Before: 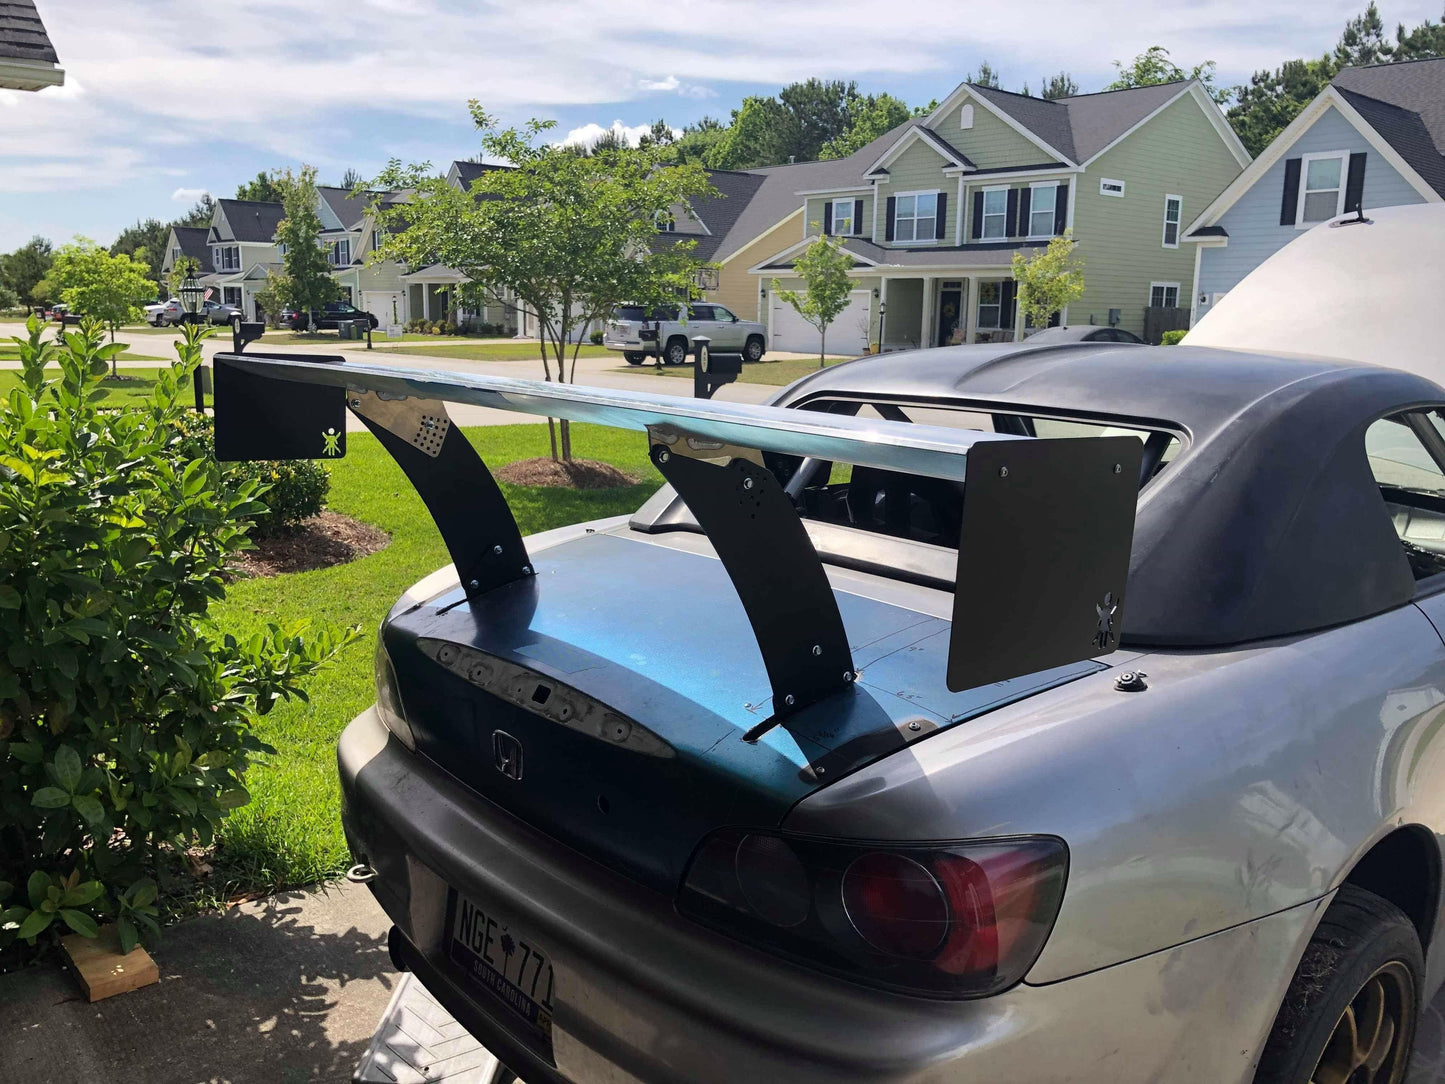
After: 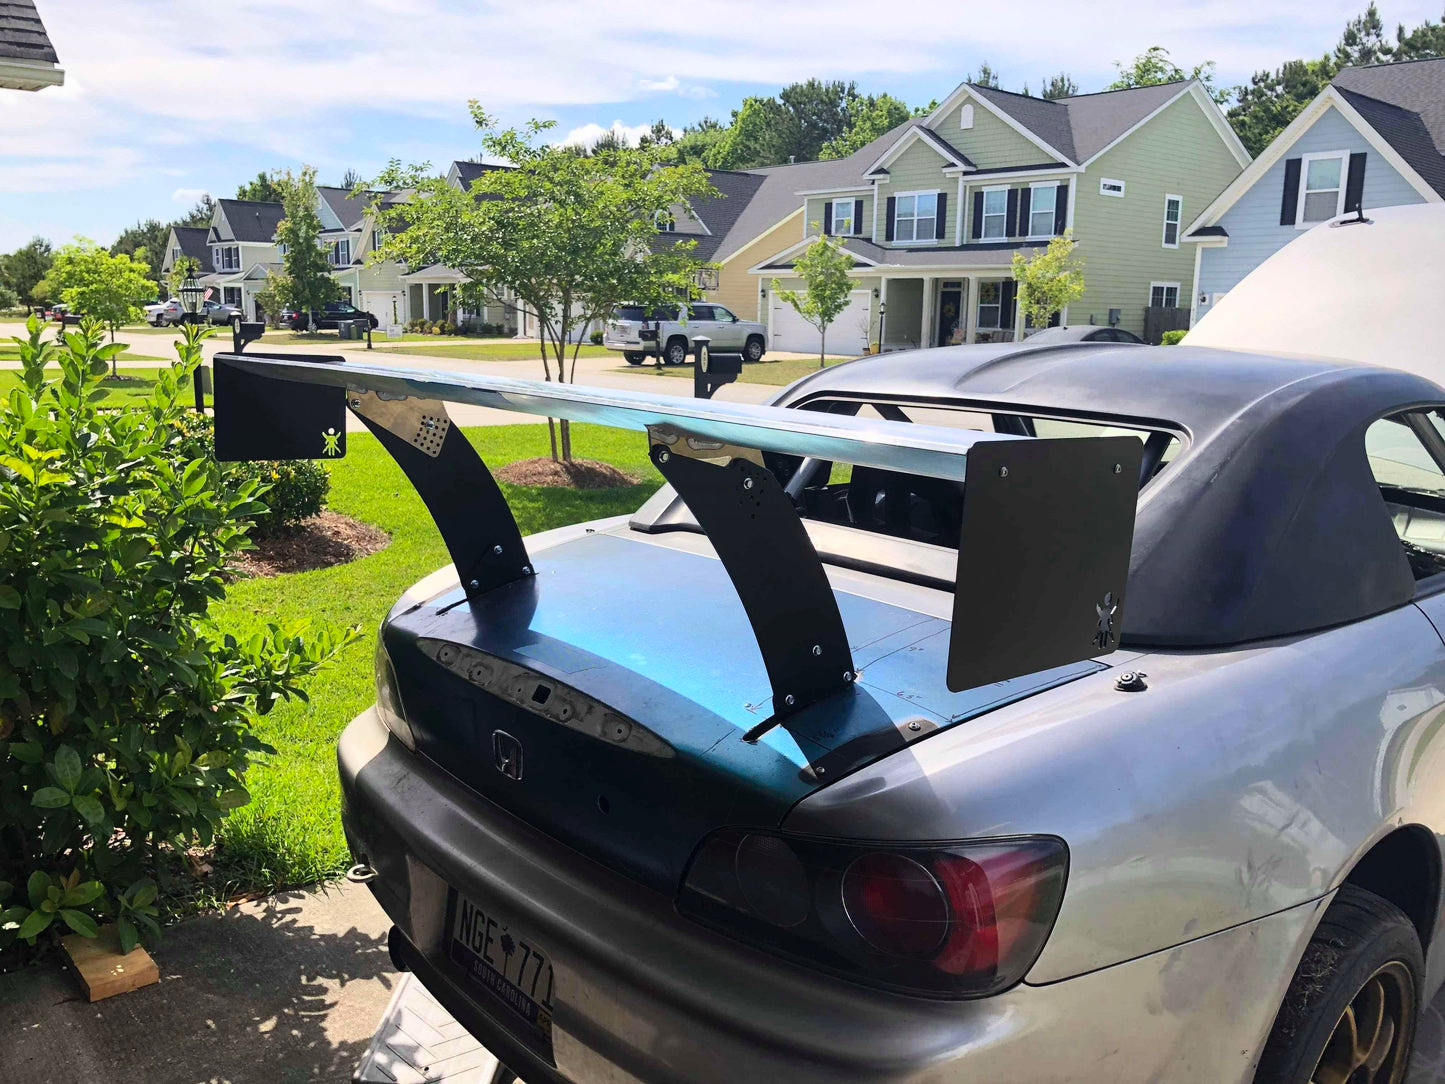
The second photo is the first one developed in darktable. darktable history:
exposure: exposure -0.072 EV, compensate highlight preservation false
contrast brightness saturation: contrast 0.2, brightness 0.16, saturation 0.22
